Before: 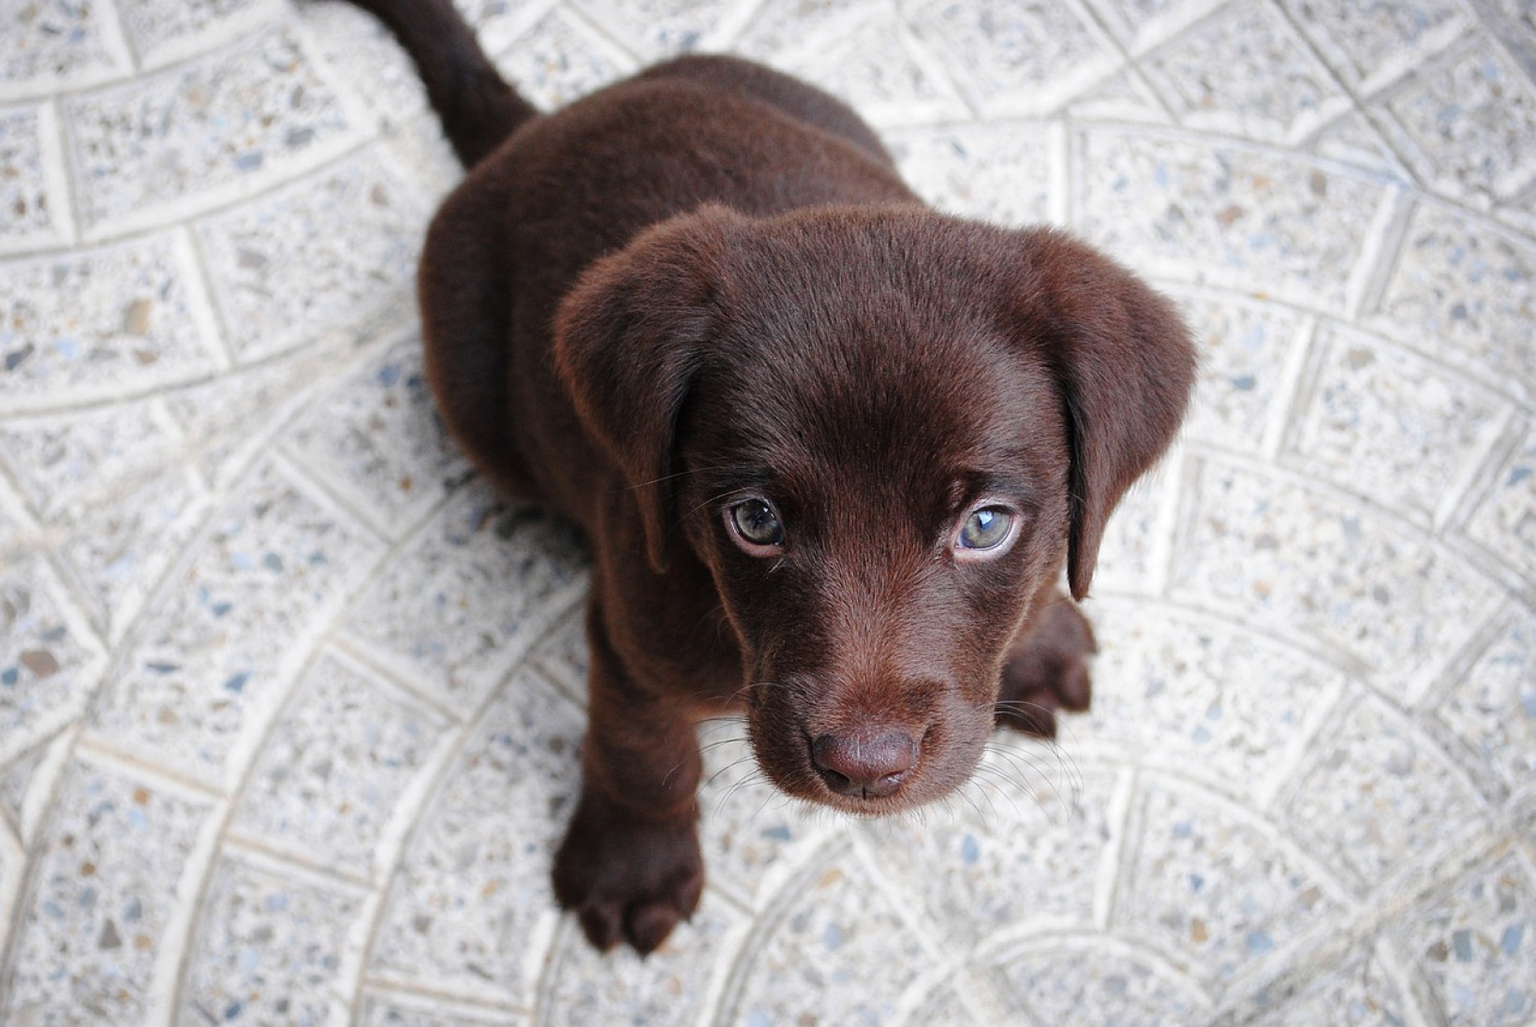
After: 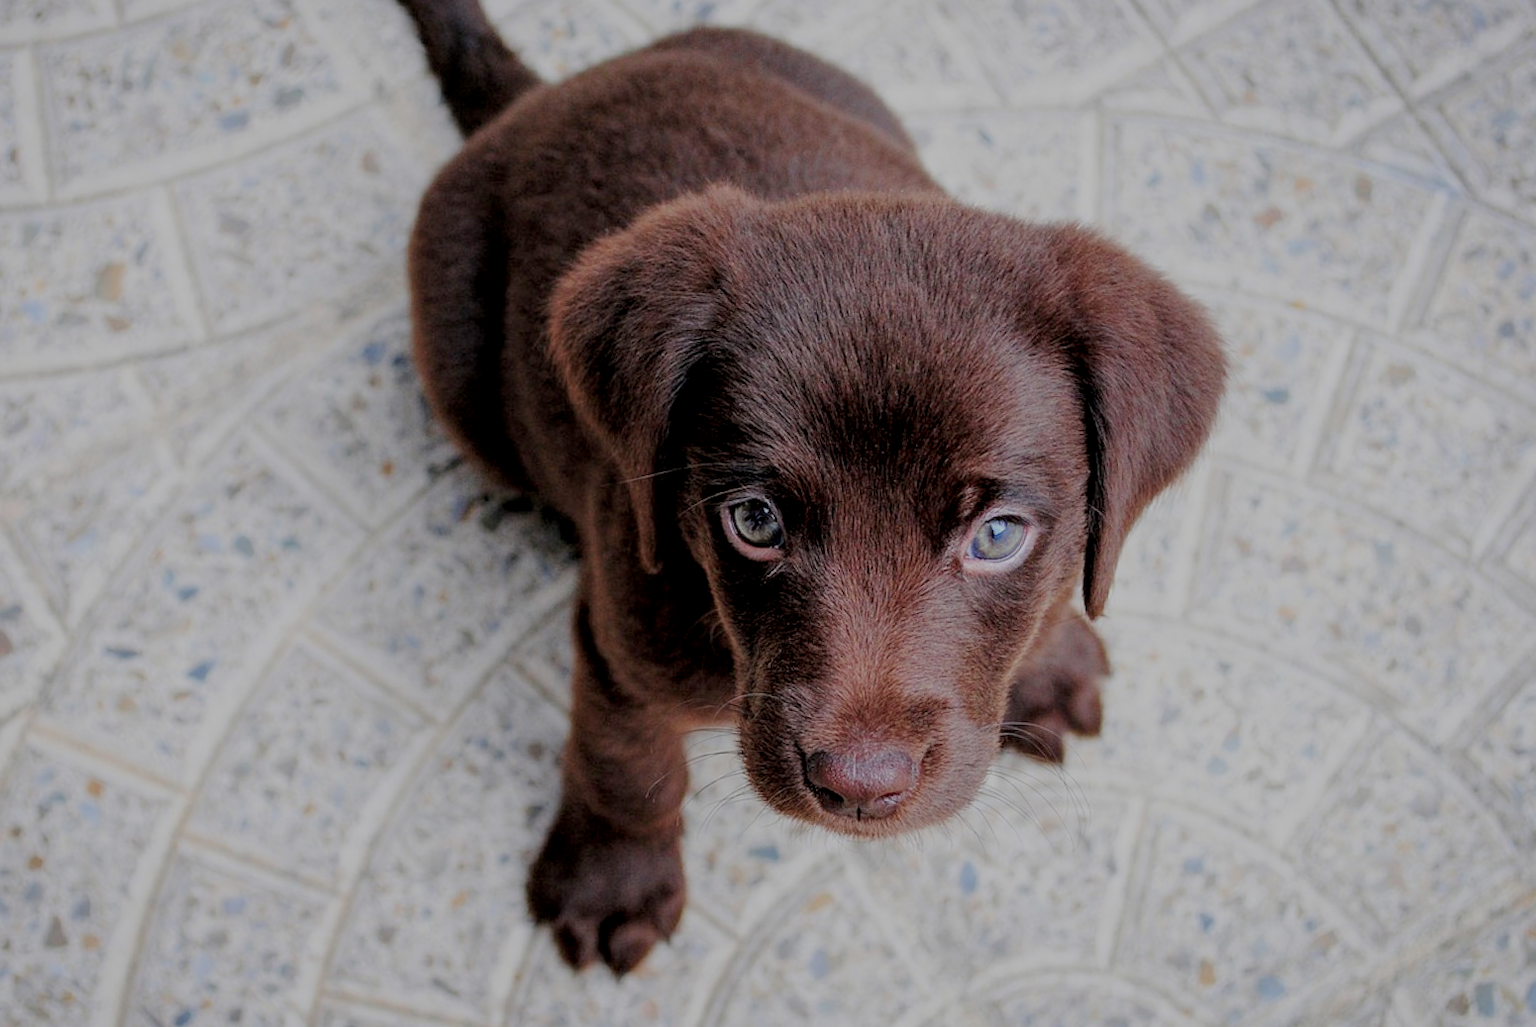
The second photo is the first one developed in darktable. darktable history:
velvia: on, module defaults
local contrast: on, module defaults
exposure: black level correction 0.004, exposure 0.015 EV, compensate exposure bias true, compensate highlight preservation false
crop and rotate: angle -2.2°
filmic rgb: middle gray luminance 2.66%, black relative exposure -9.93 EV, white relative exposure 6.98 EV, dynamic range scaling 9.71%, target black luminance 0%, hardness 3.19, latitude 43.95%, contrast 0.683, highlights saturation mix 3.8%, shadows ↔ highlights balance 13.58%
